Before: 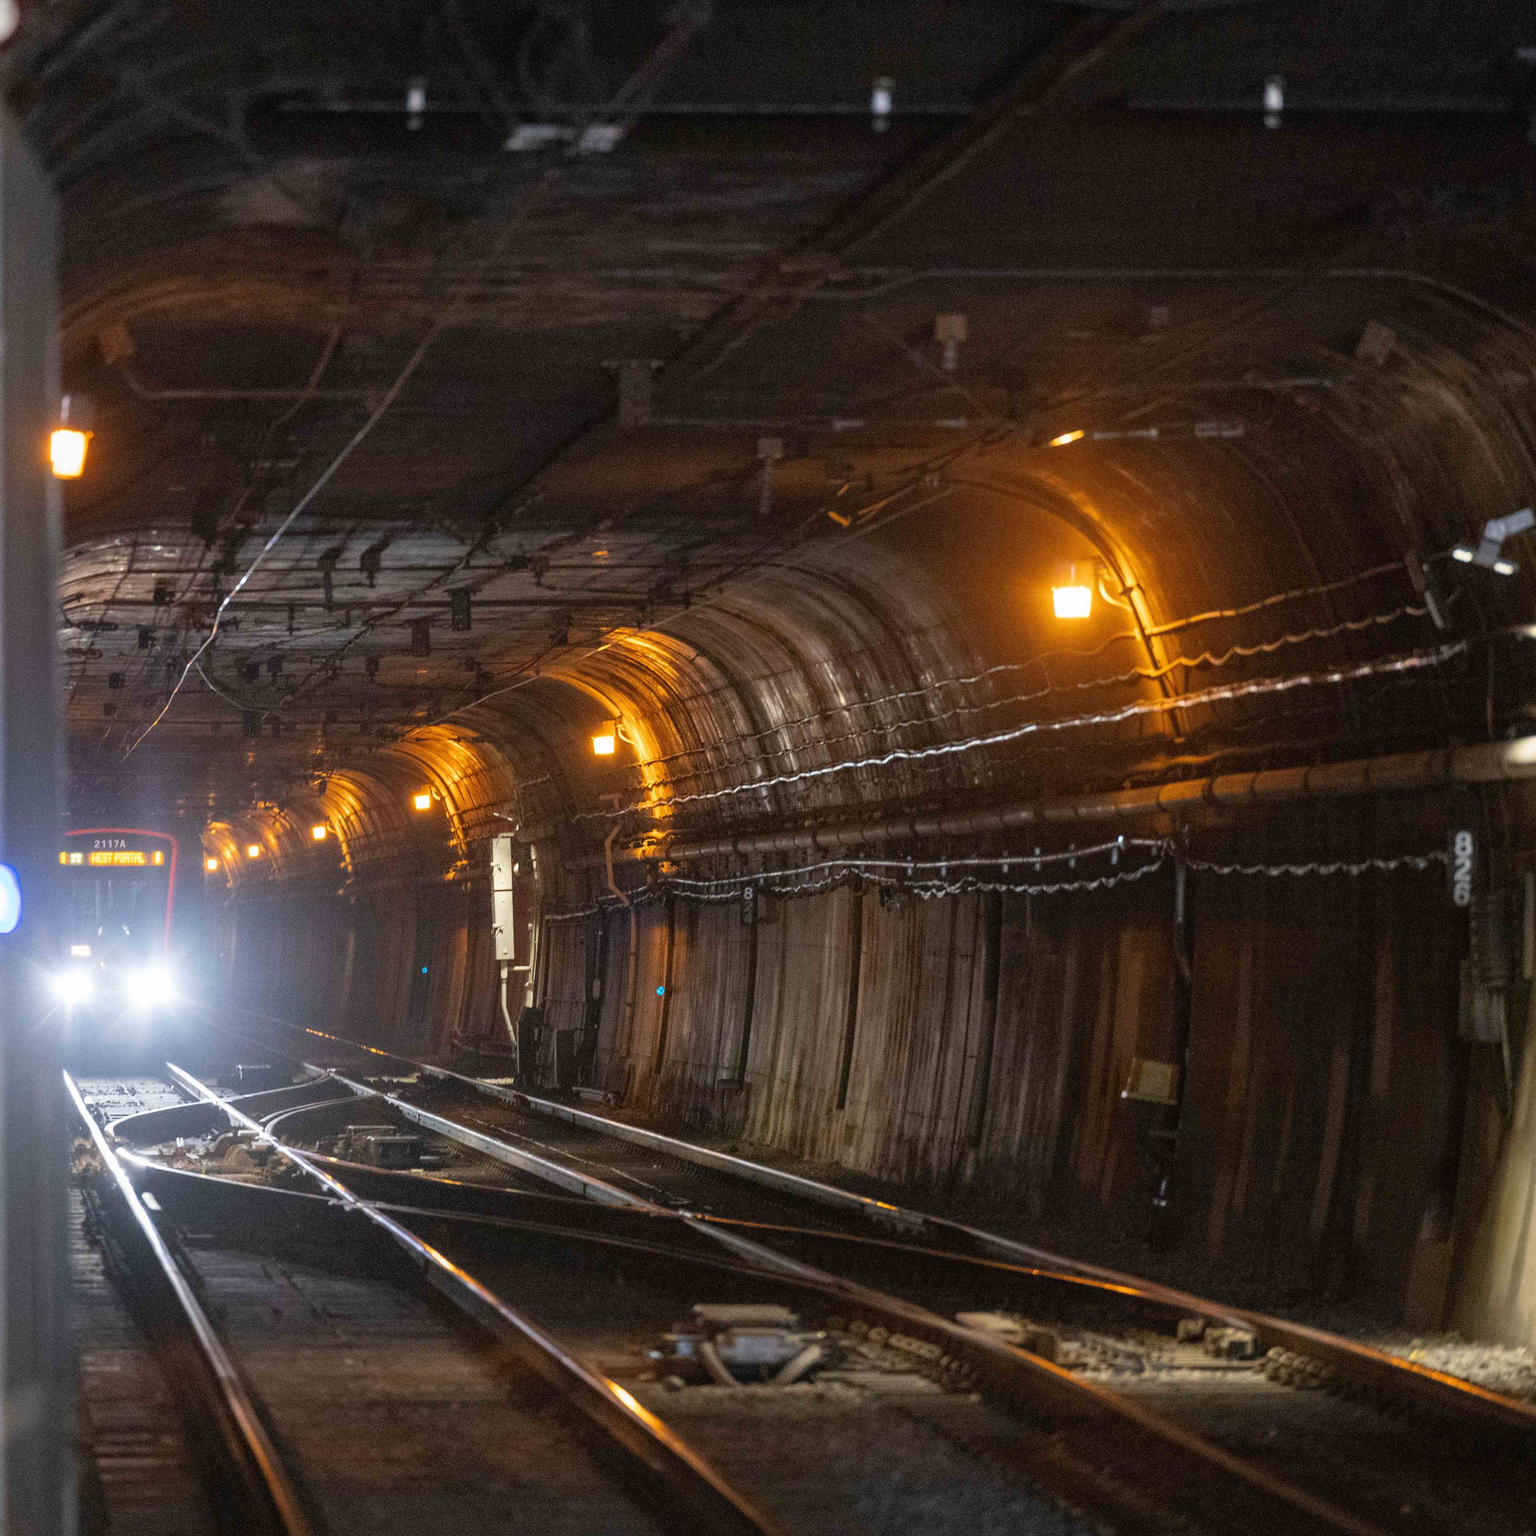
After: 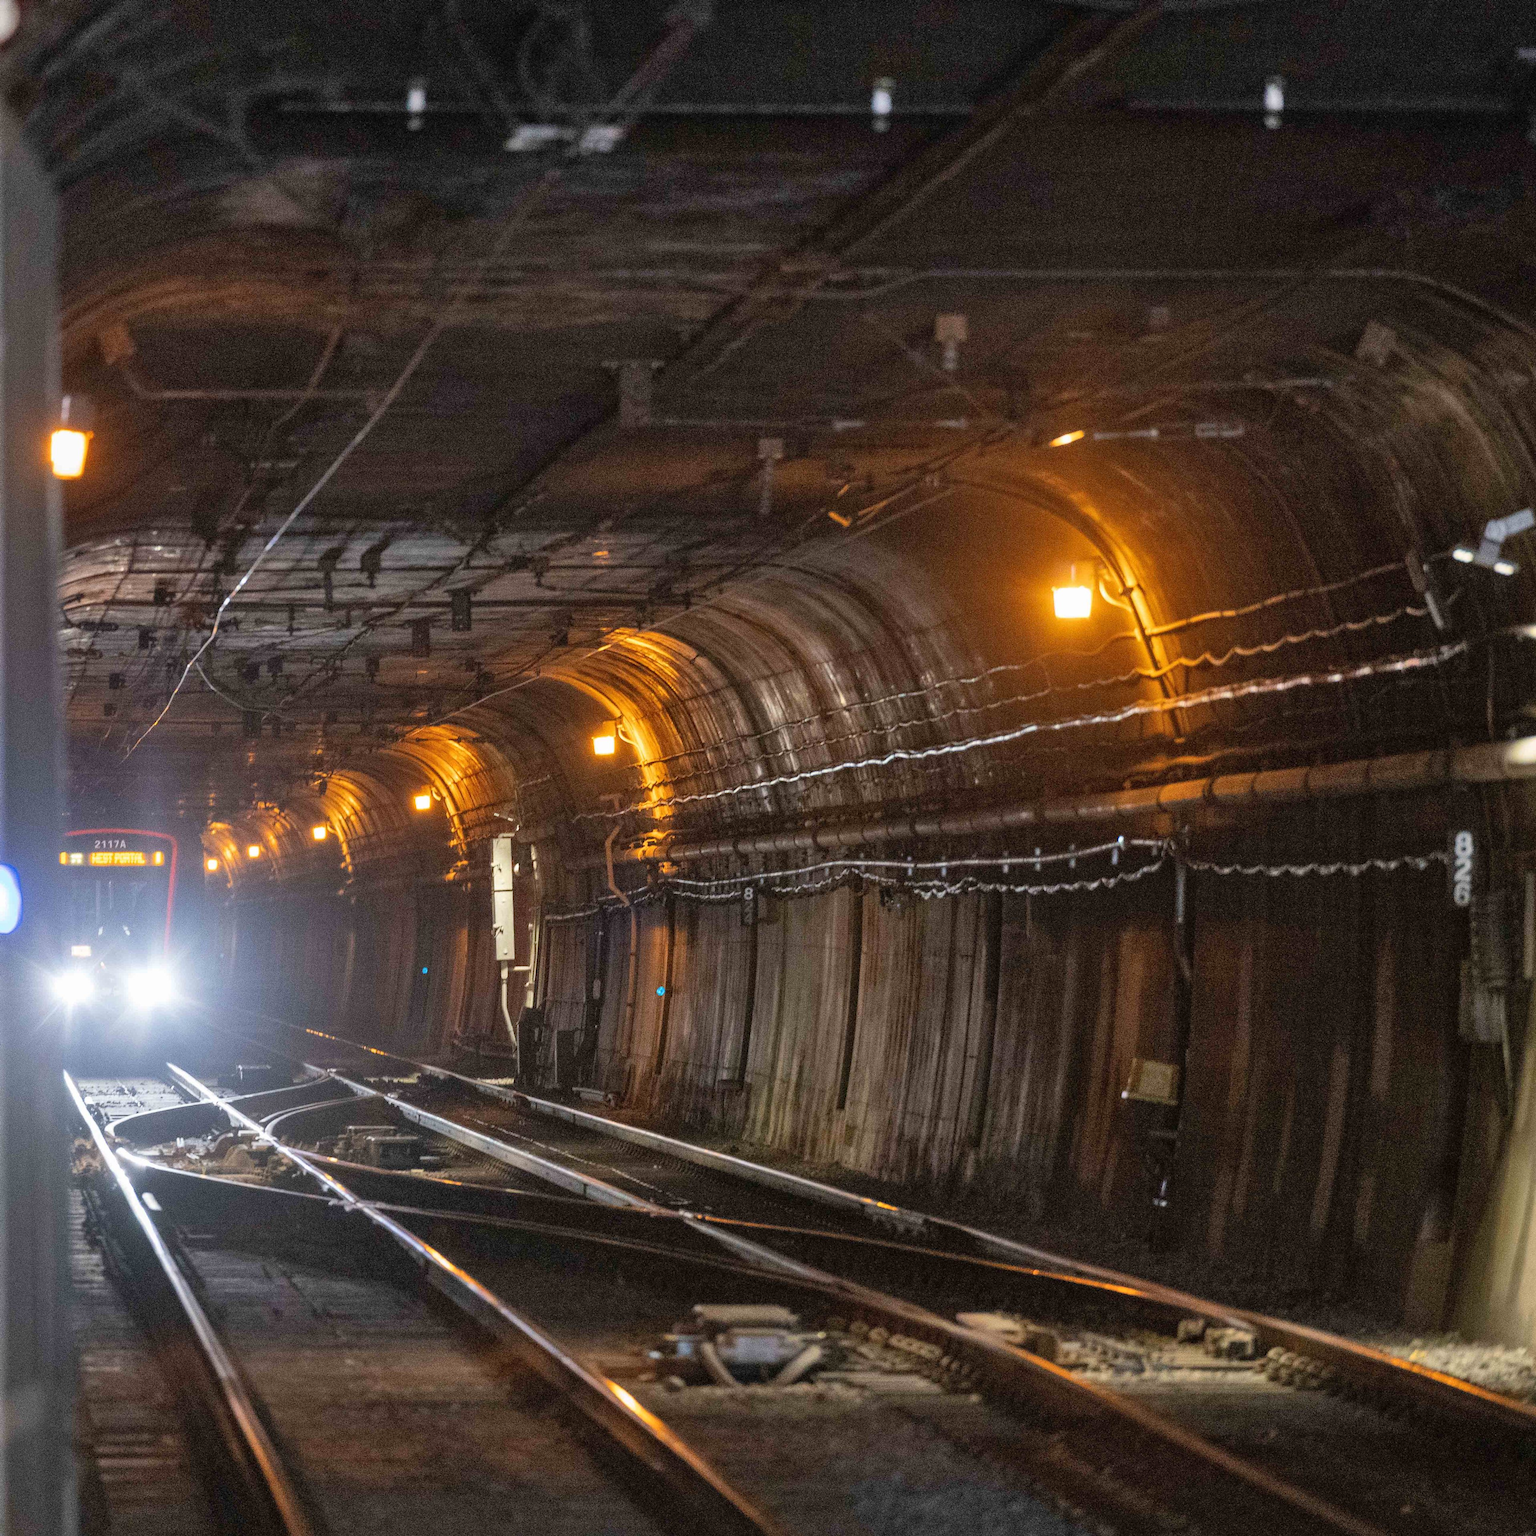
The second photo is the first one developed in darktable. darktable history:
shadows and highlights: shadows 36.17, highlights -27.26, shadows color adjustment 99.14%, highlights color adjustment 0.448%, soften with gaussian
